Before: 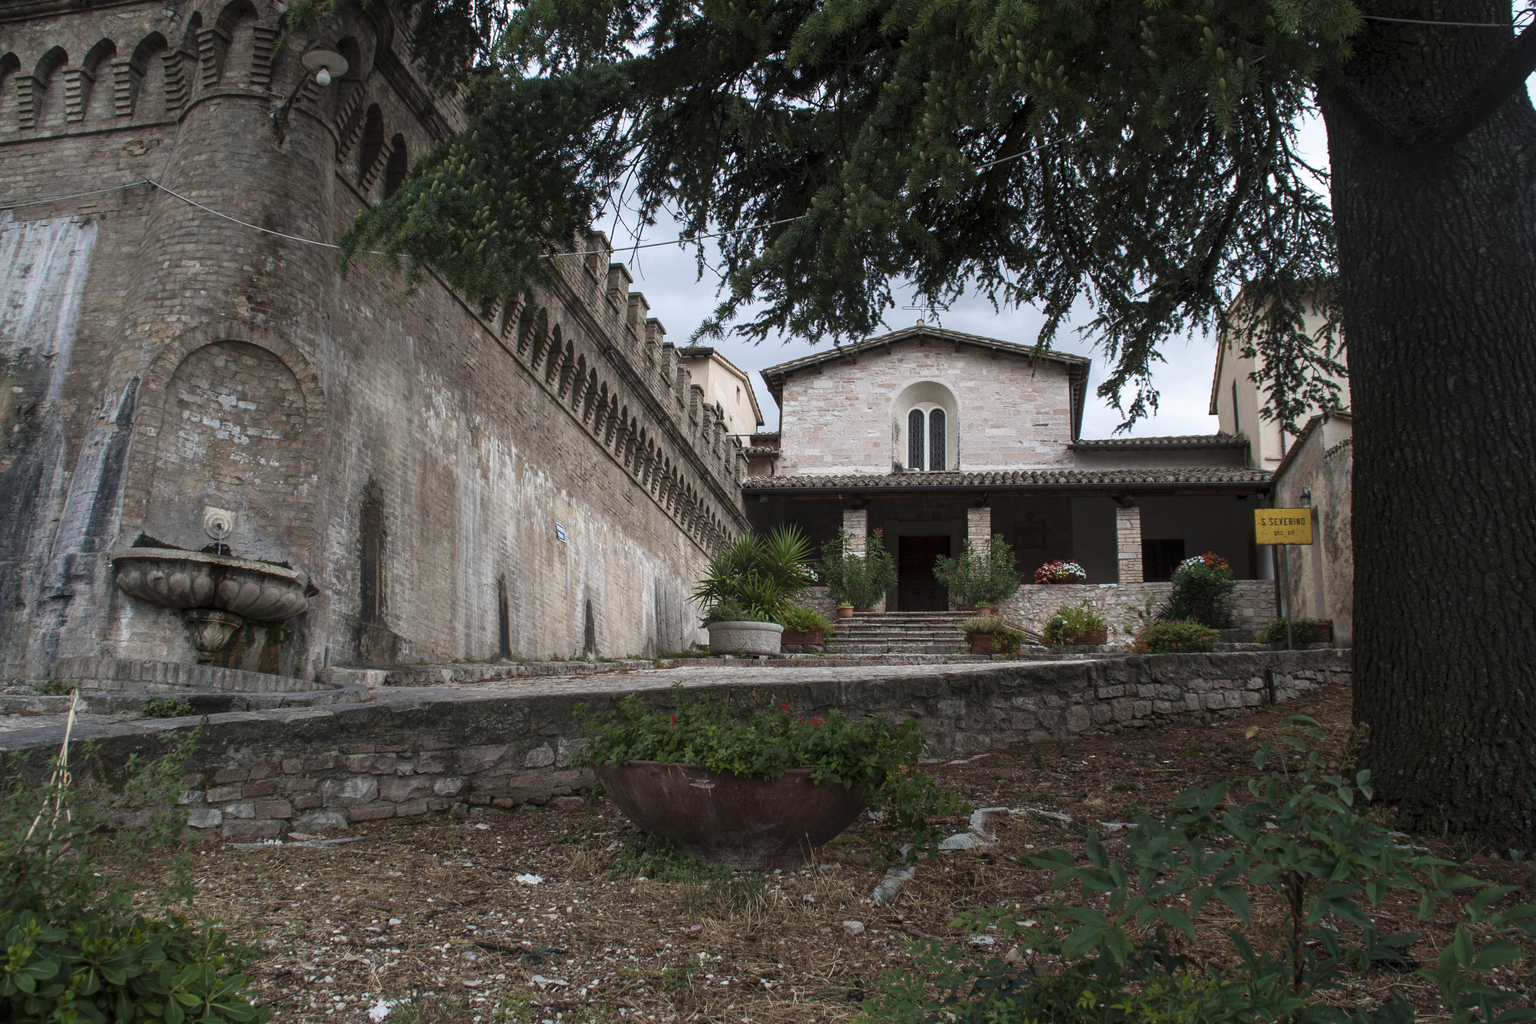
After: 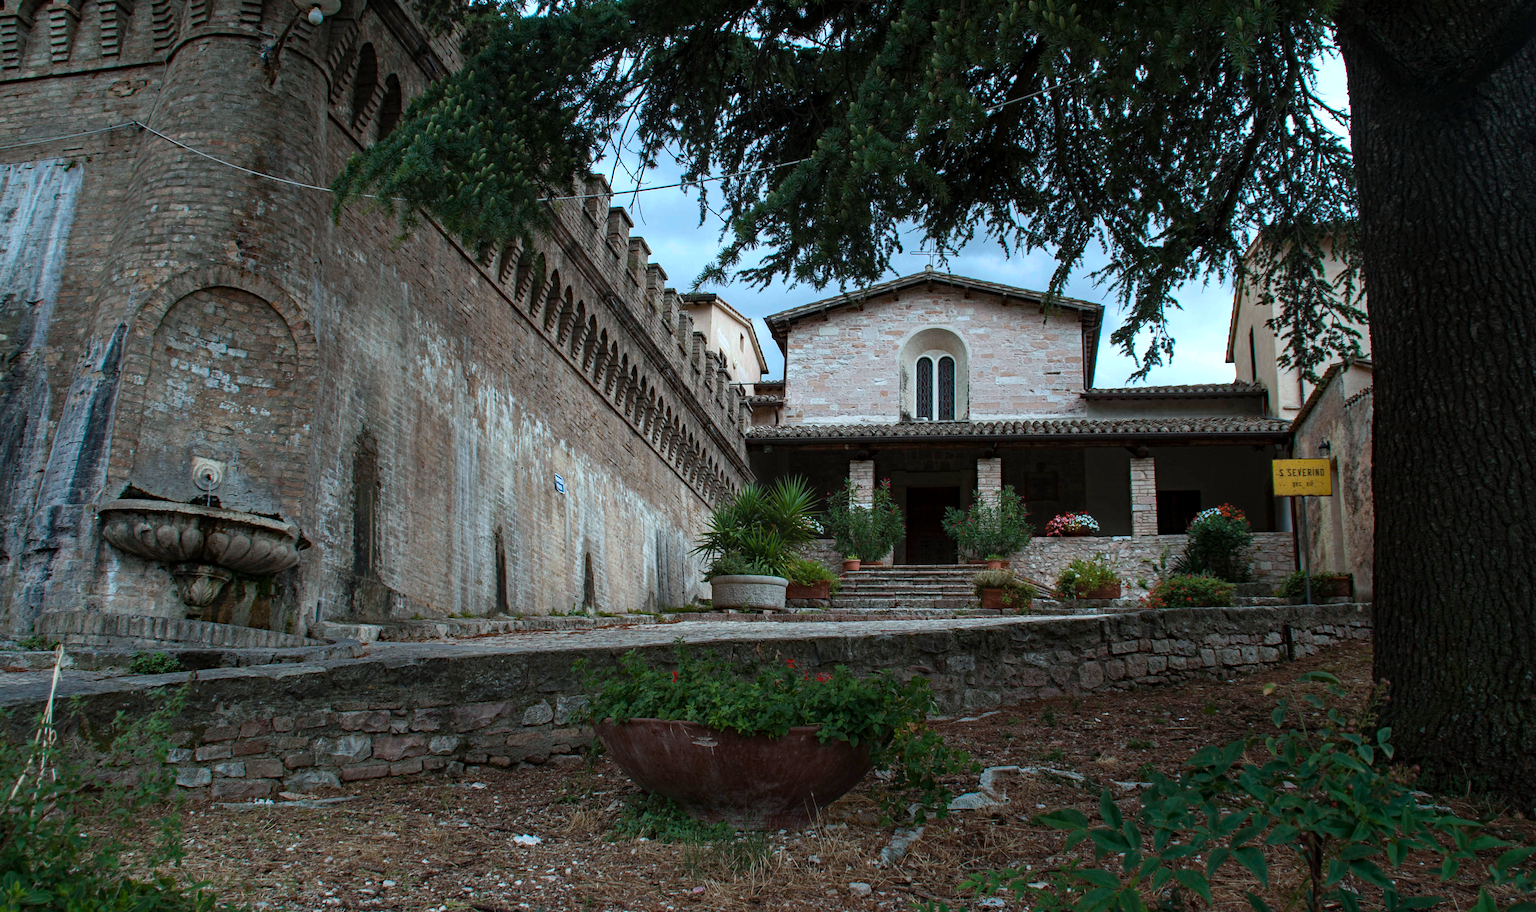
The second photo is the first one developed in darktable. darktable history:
haze removal: strength 0.425, compatibility mode true, adaptive false
base curve: curves: ch0 [(0, 0) (0.472, 0.455) (1, 1)], preserve colors none
crop: left 1.094%, top 6.088%, right 1.58%, bottom 7.178%
color correction: highlights a* -12.38, highlights b* -17.71, saturation 0.698
contrast brightness saturation: saturation 0.508
